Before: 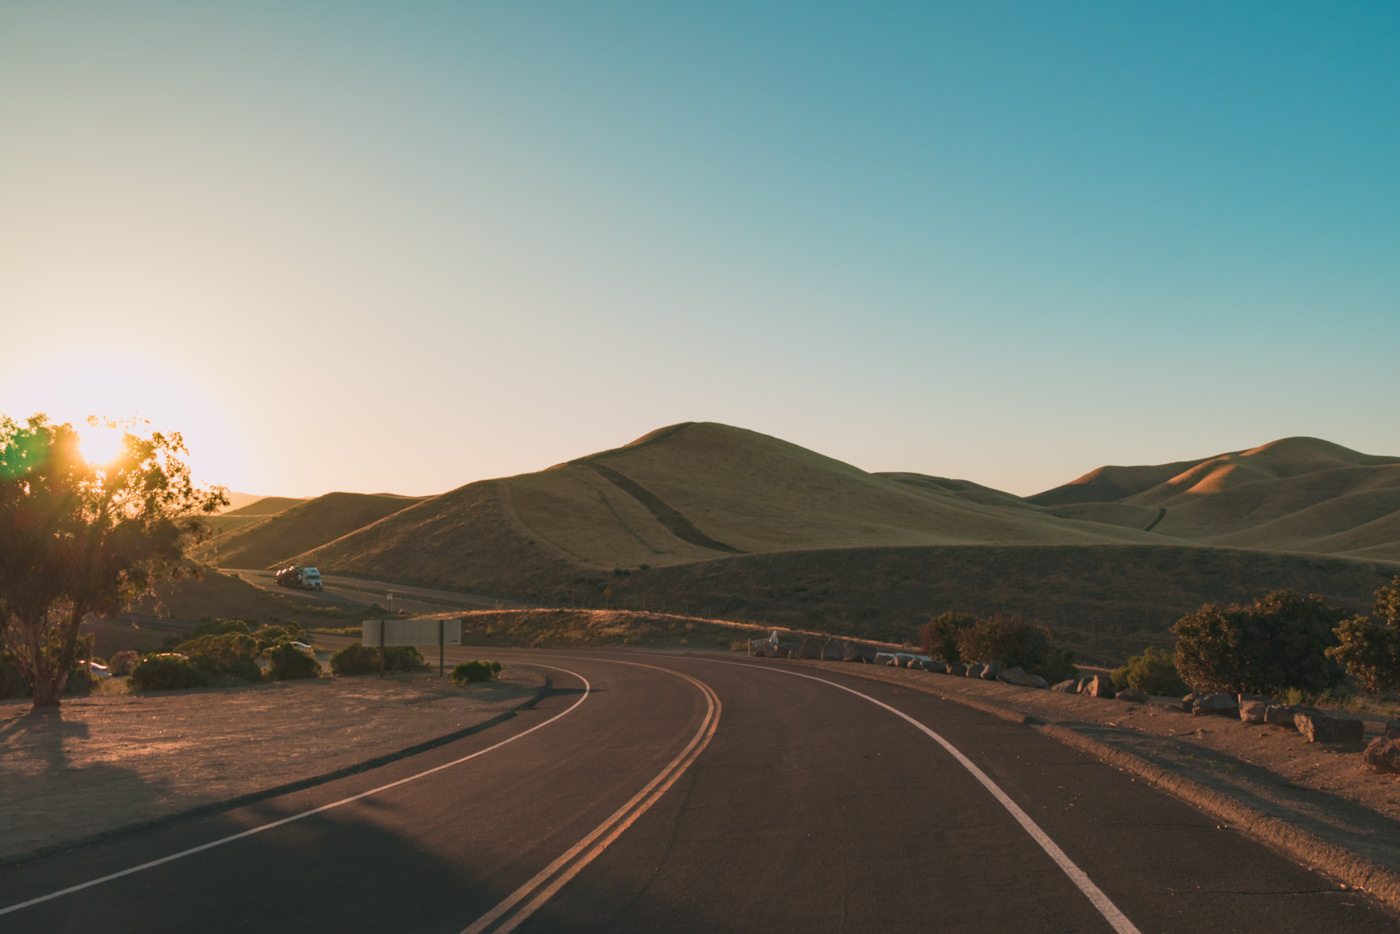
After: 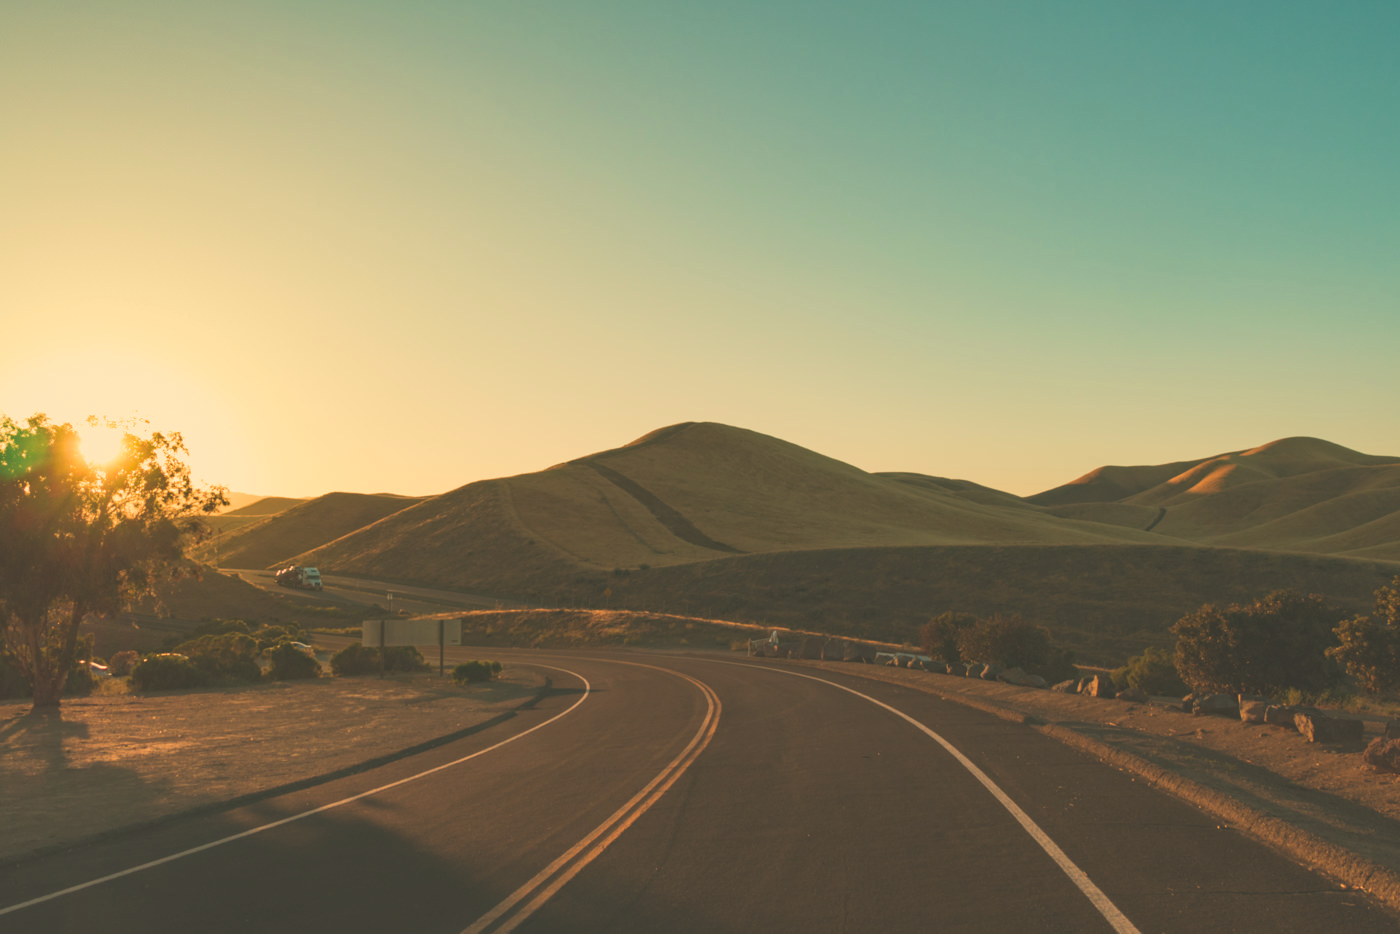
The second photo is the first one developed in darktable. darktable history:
exposure: black level correction -0.03, compensate highlight preservation false
color correction: highlights a* 1.39, highlights b* 17.83
white balance: red 1.029, blue 0.92
